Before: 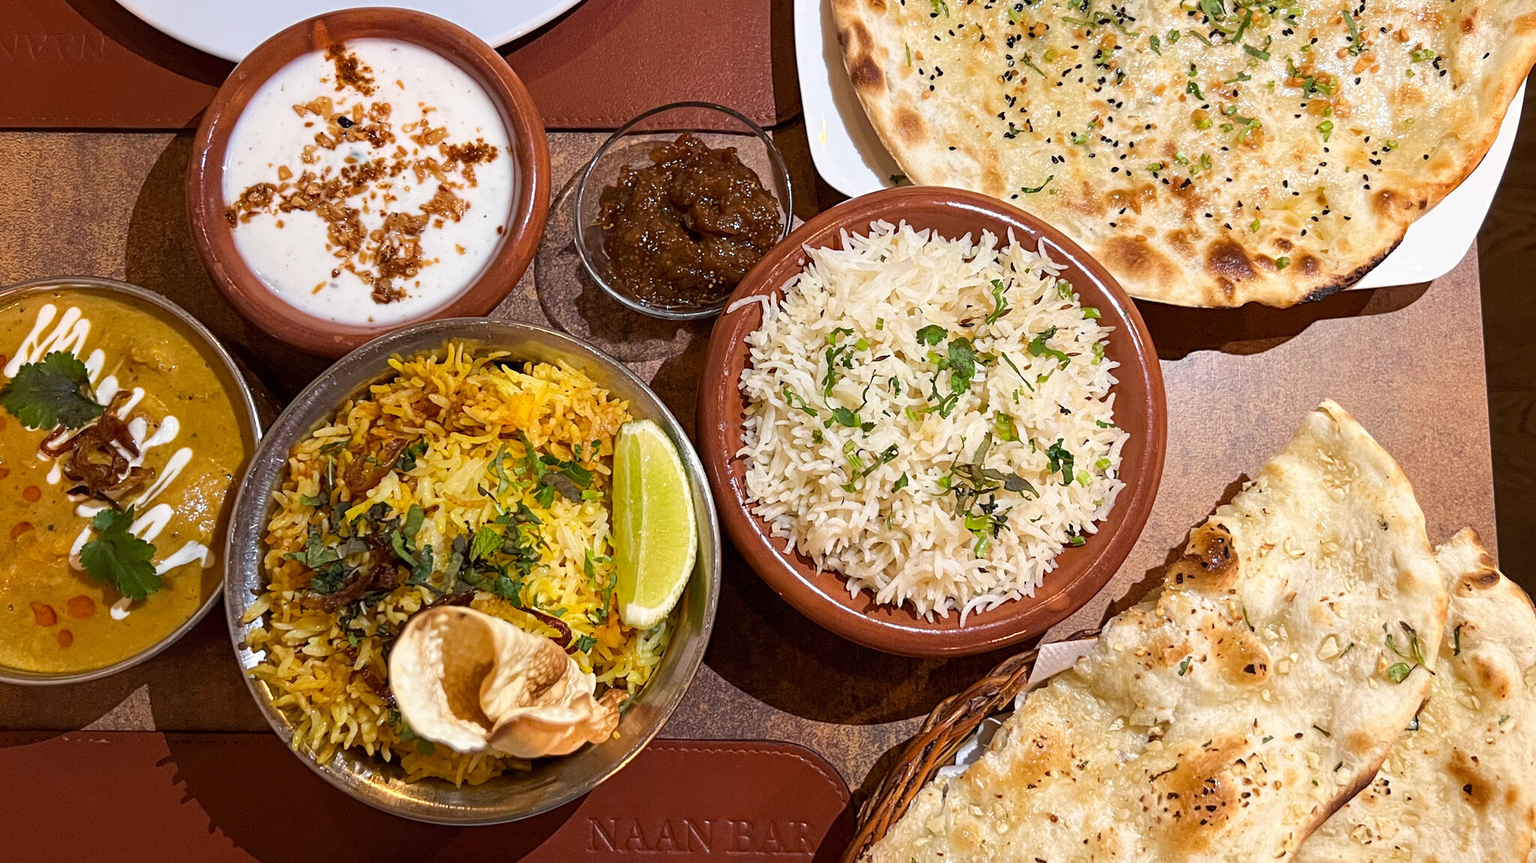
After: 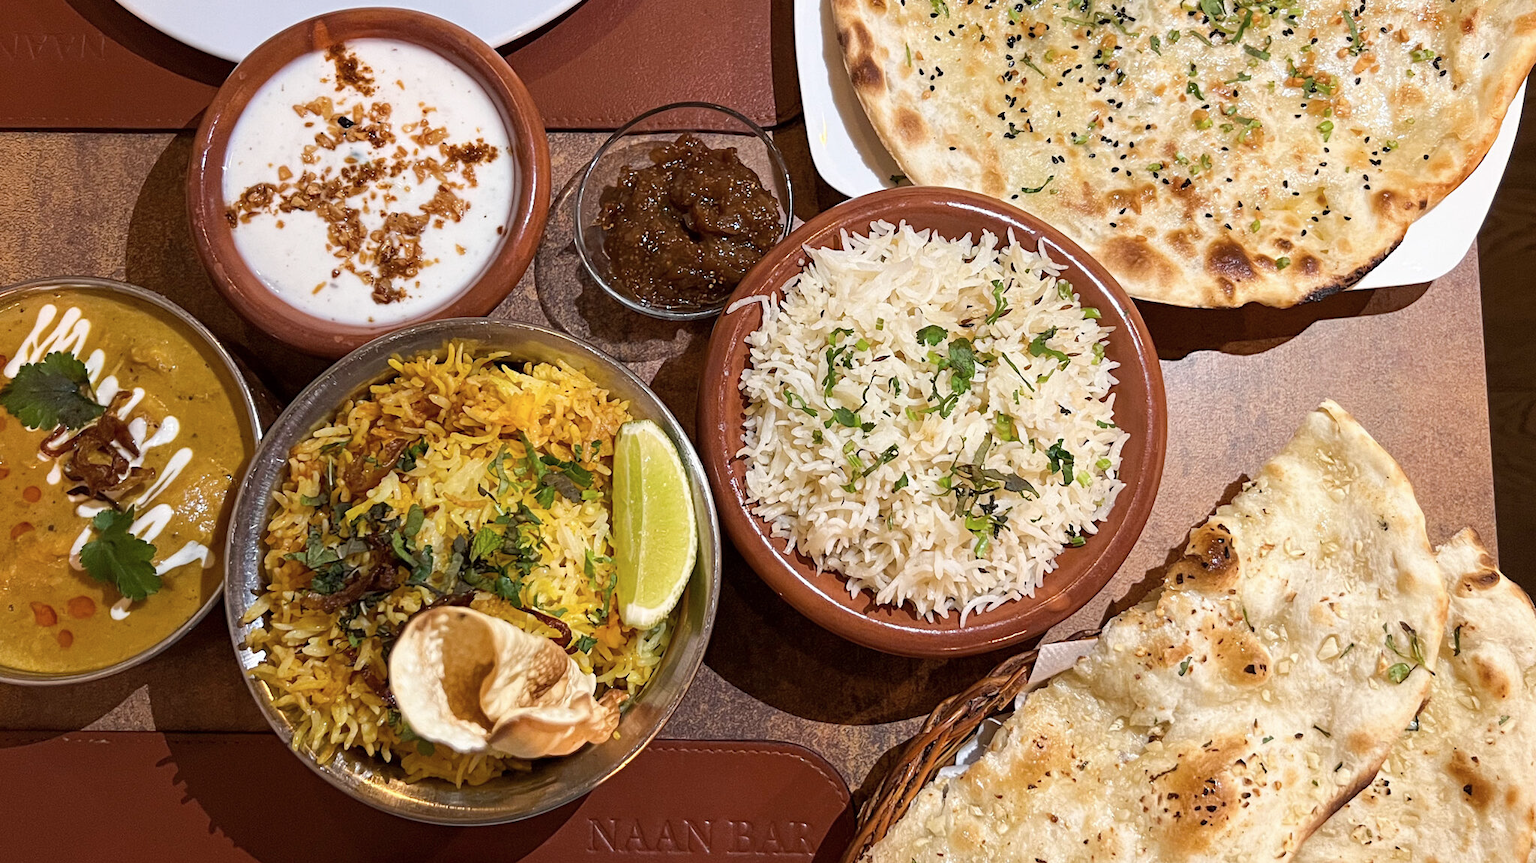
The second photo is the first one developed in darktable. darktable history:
color zones: curves: ch0 [(0, 0.613) (0.01, 0.613) (0.245, 0.448) (0.498, 0.529) (0.642, 0.665) (0.879, 0.777) (0.99, 0.613)]; ch1 [(0, 0) (0.143, 0) (0.286, 0) (0.429, 0) (0.571, 0) (0.714, 0) (0.857, 0)], mix -93.41%
contrast brightness saturation: saturation -0.05
